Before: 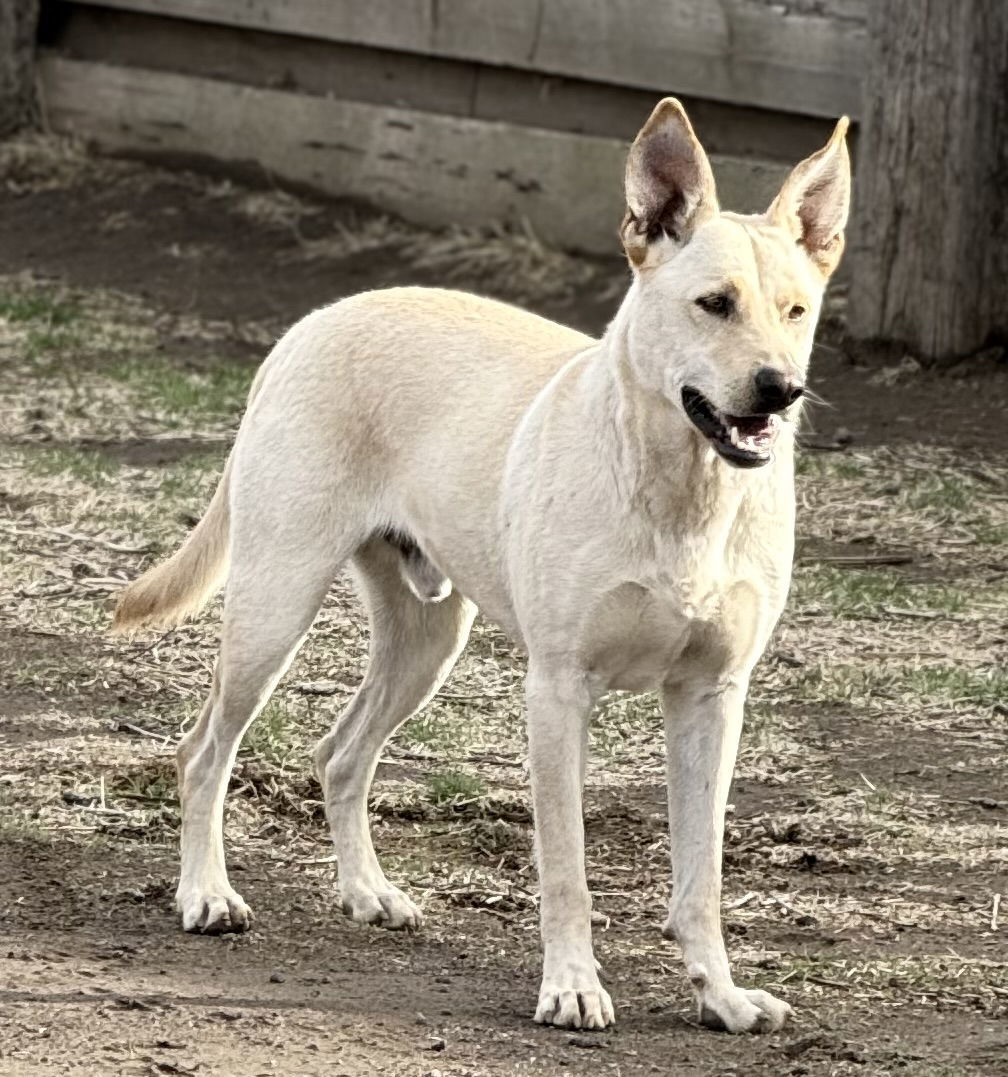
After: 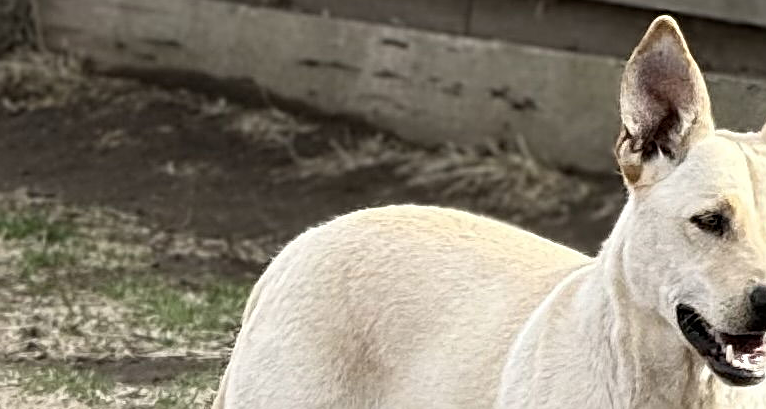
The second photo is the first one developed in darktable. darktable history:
crop: left 0.563%, top 7.649%, right 23.436%, bottom 54.333%
sharpen: on, module defaults
